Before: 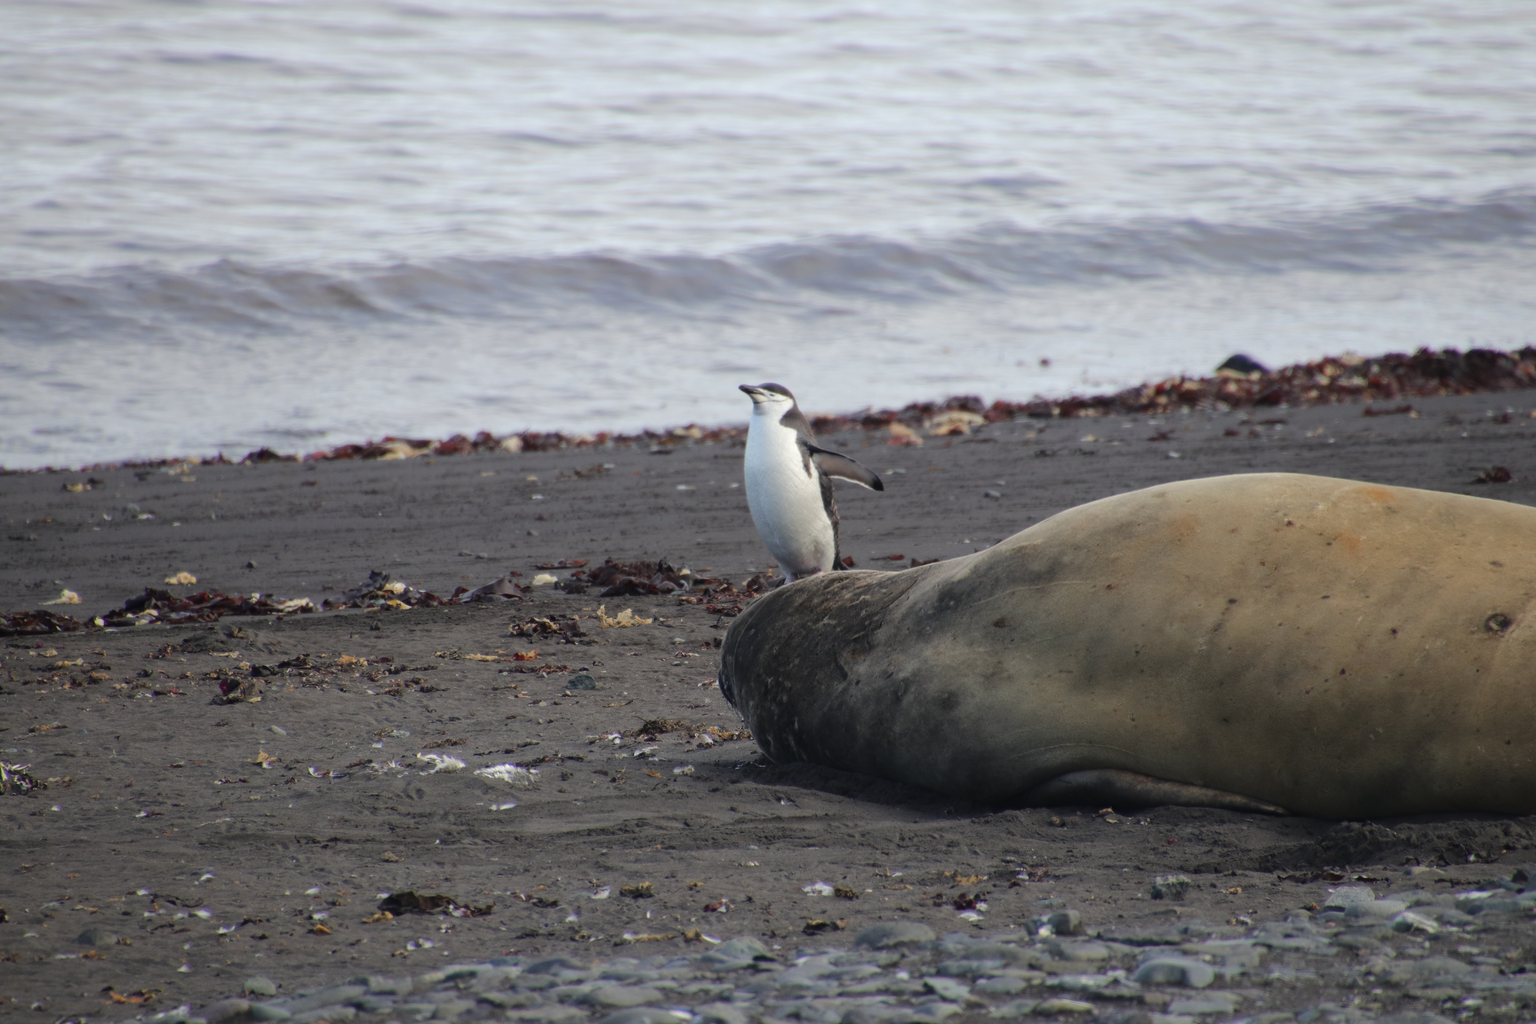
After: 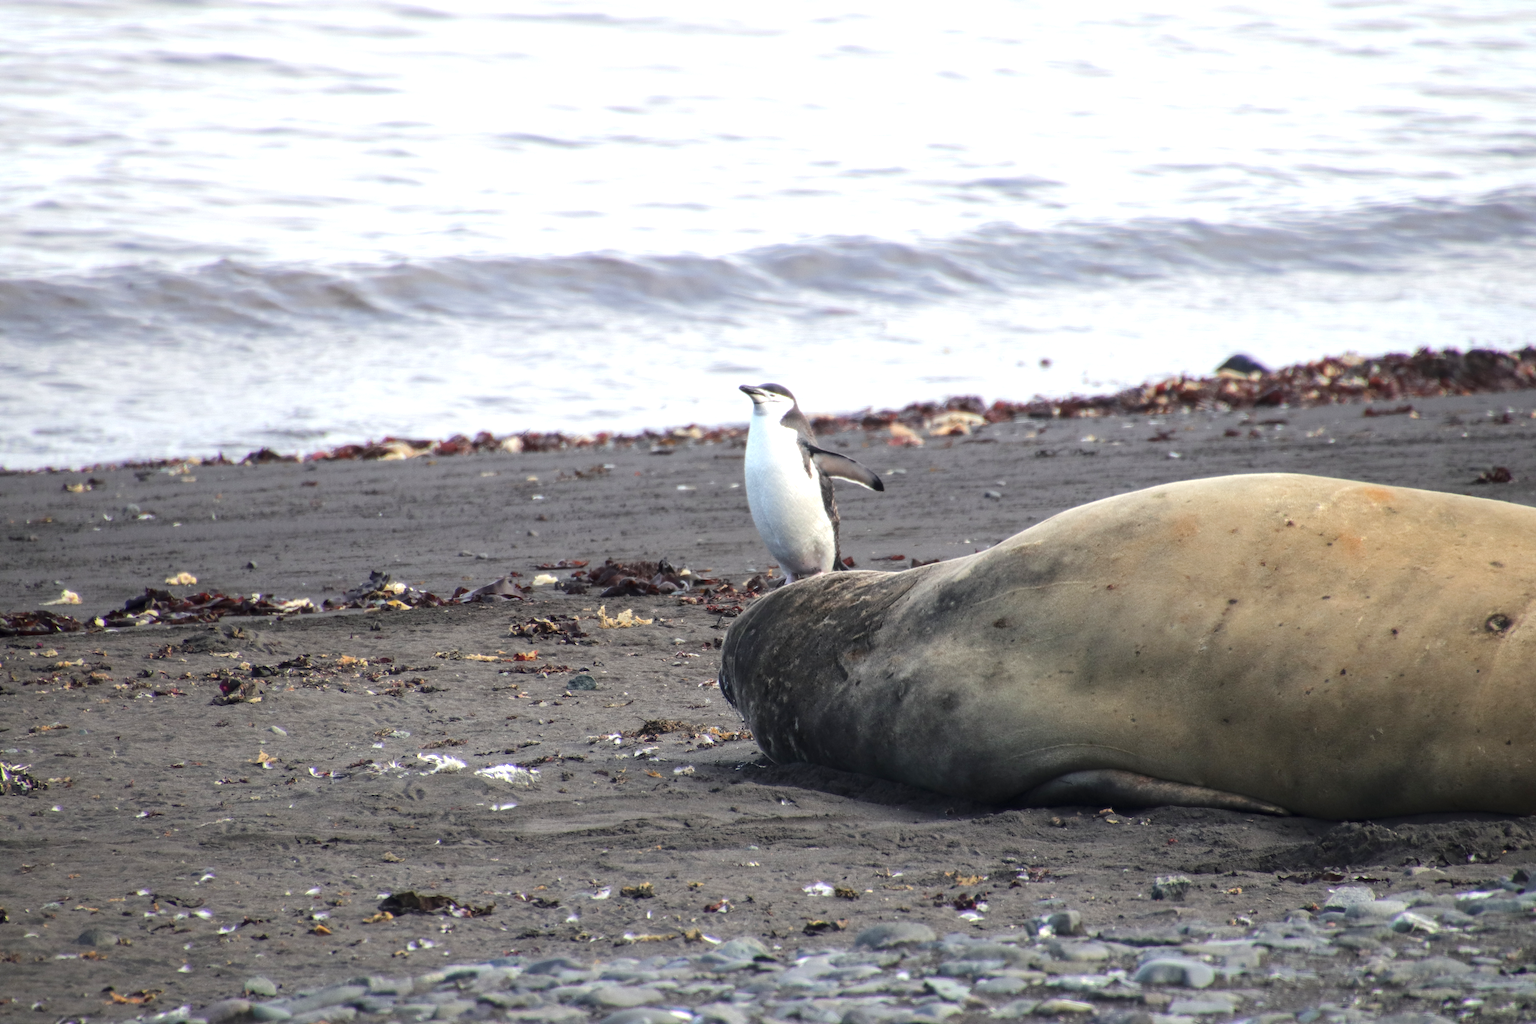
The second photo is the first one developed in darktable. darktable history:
local contrast: on, module defaults
exposure: black level correction 0, exposure 0.836 EV, compensate exposure bias true, compensate highlight preservation false
